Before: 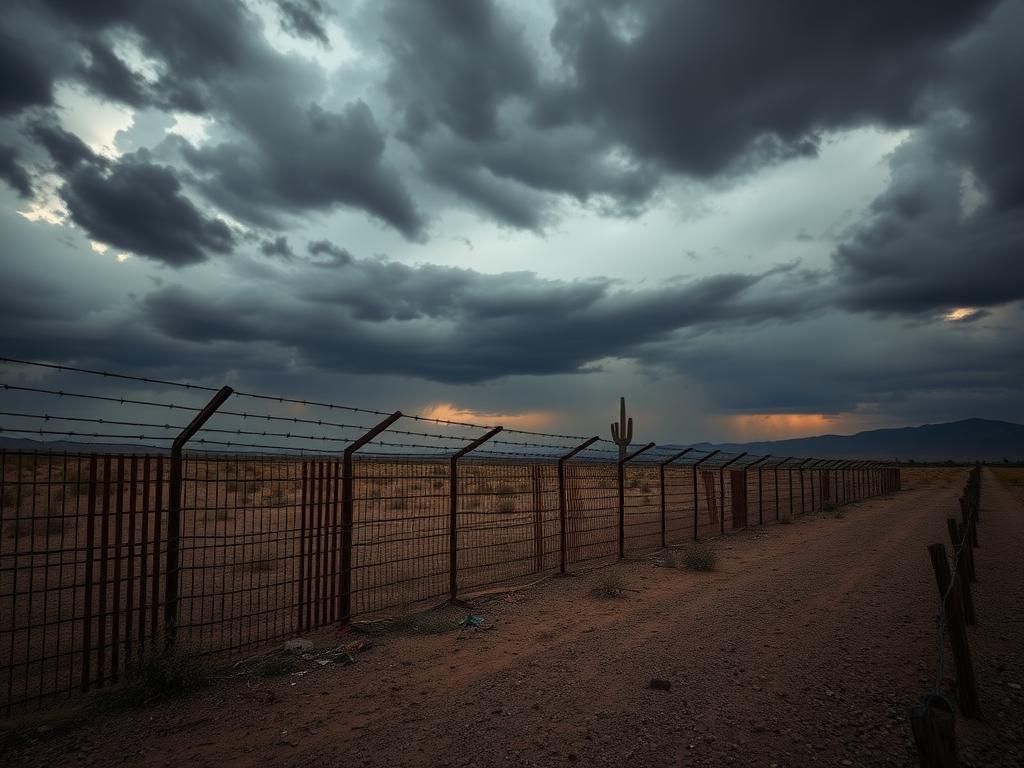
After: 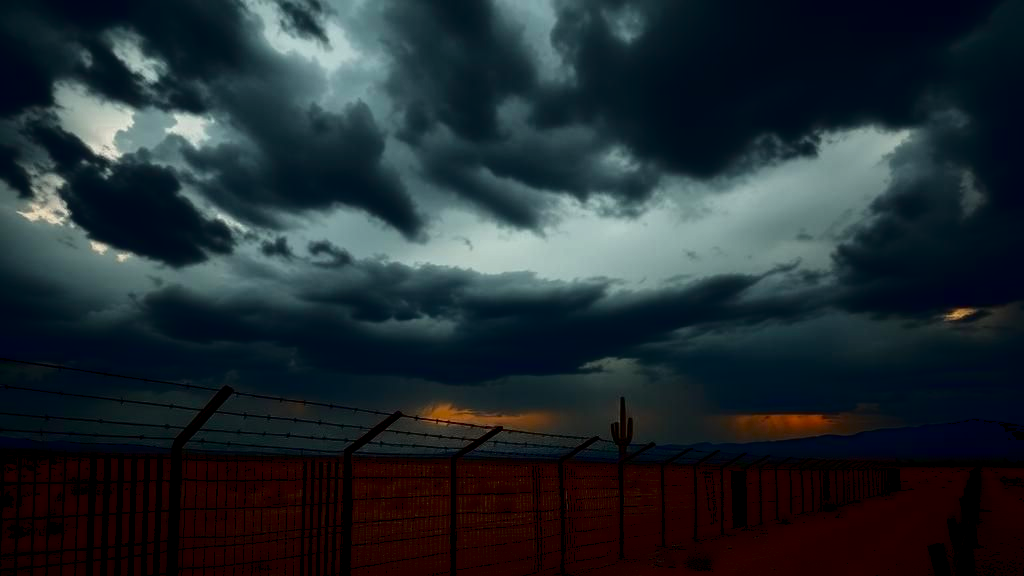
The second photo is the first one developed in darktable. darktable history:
color zones: curves: ch0 [(0.11, 0.396) (0.195, 0.36) (0.25, 0.5) (0.303, 0.412) (0.357, 0.544) (0.75, 0.5) (0.967, 0.328)]; ch1 [(0, 0.468) (0.112, 0.512) (0.202, 0.6) (0.25, 0.5) (0.307, 0.352) (0.357, 0.544) (0.75, 0.5) (0.963, 0.524)]
contrast brightness saturation: brightness -0.25, saturation 0.2
crop: bottom 24.967%
fill light: exposure -2 EV, width 8.6
exposure: black level correction 0.009, exposure -0.159 EV, compensate highlight preservation false
tone equalizer: on, module defaults
